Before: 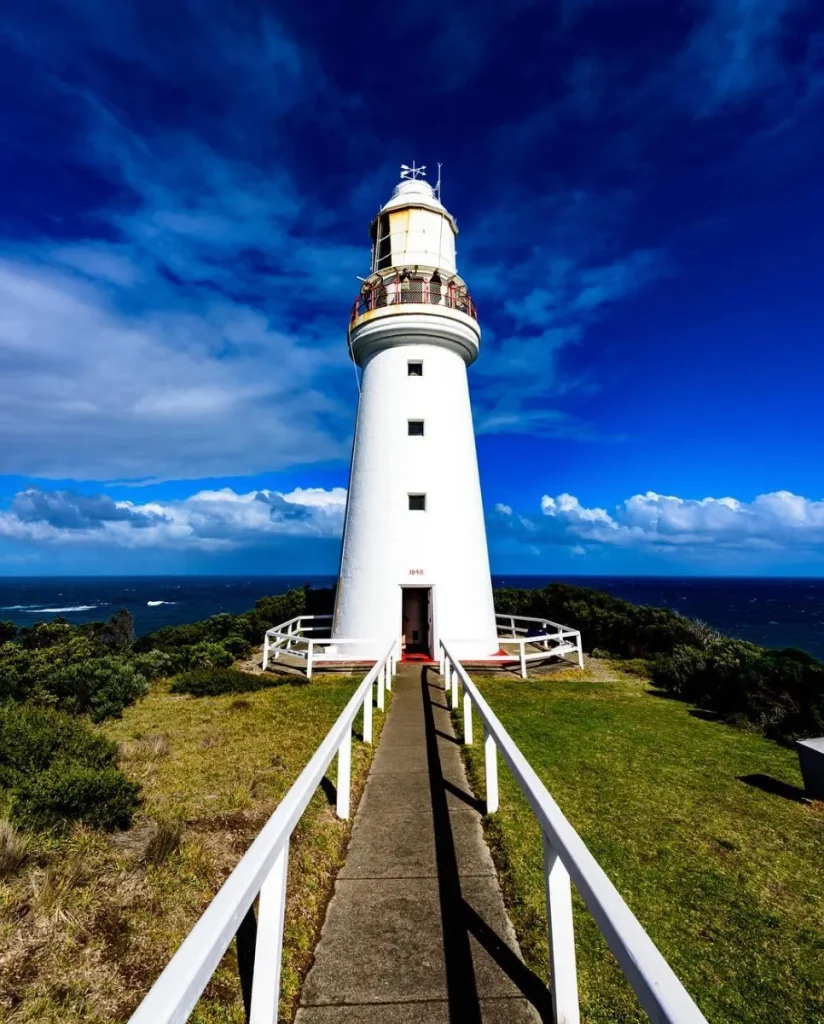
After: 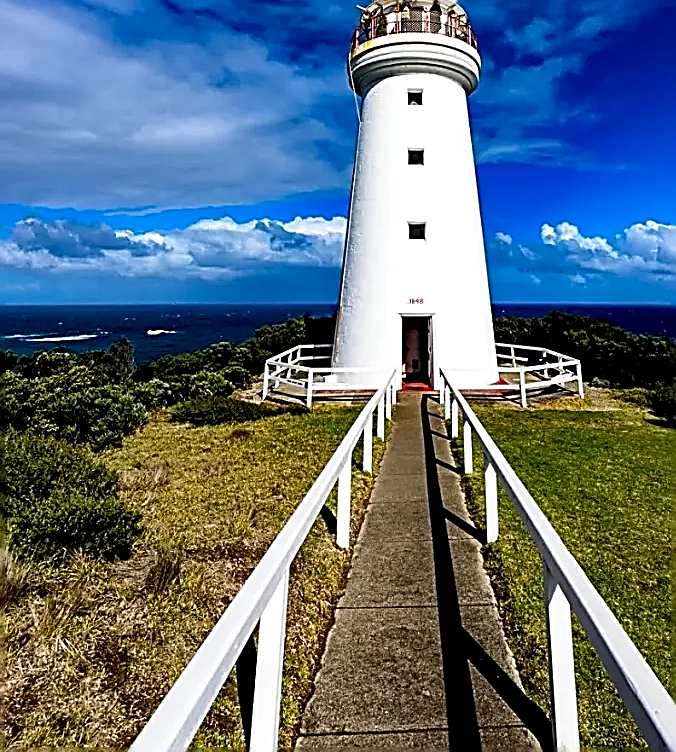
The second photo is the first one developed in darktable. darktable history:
local contrast: highlights 100%, shadows 100%, detail 120%, midtone range 0.2
exposure: black level correction 0.005, exposure 0.014 EV, compensate highlight preservation false
crop: top 26.531%, right 17.959%
sharpen: amount 1.861
